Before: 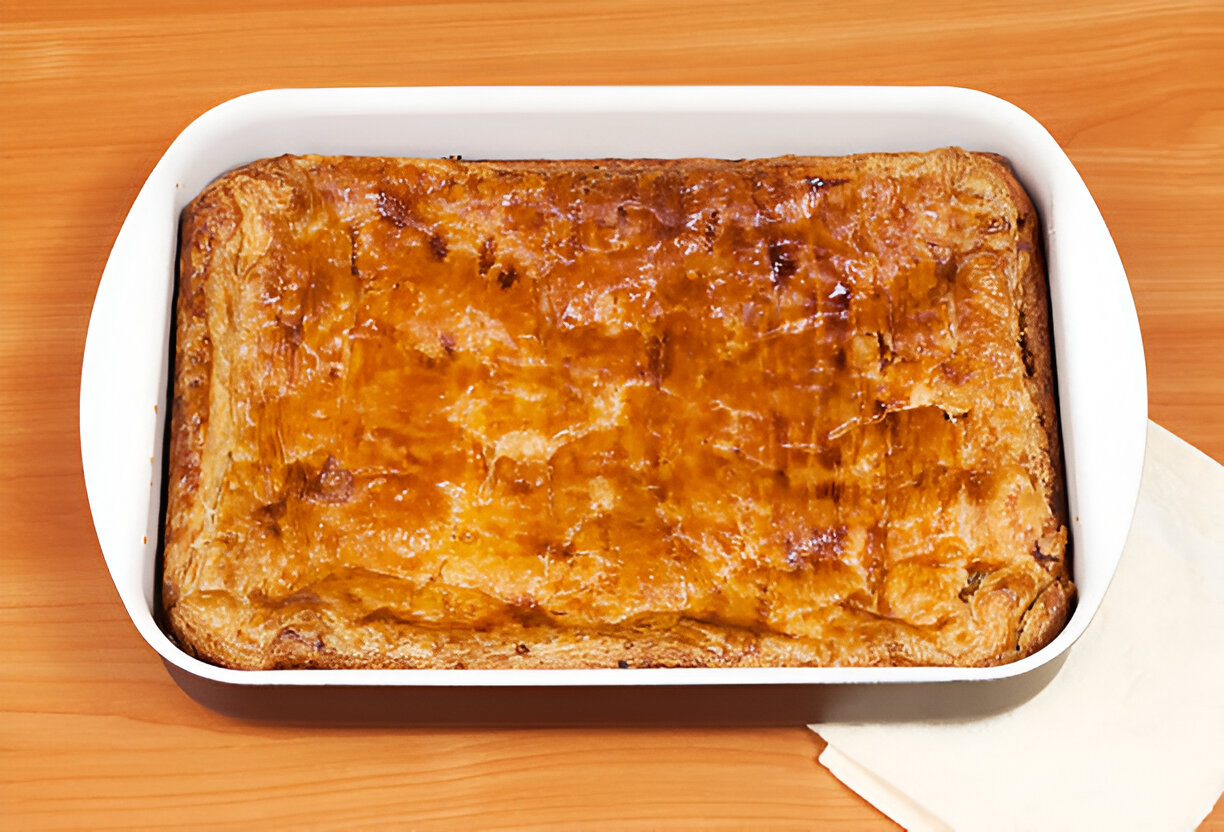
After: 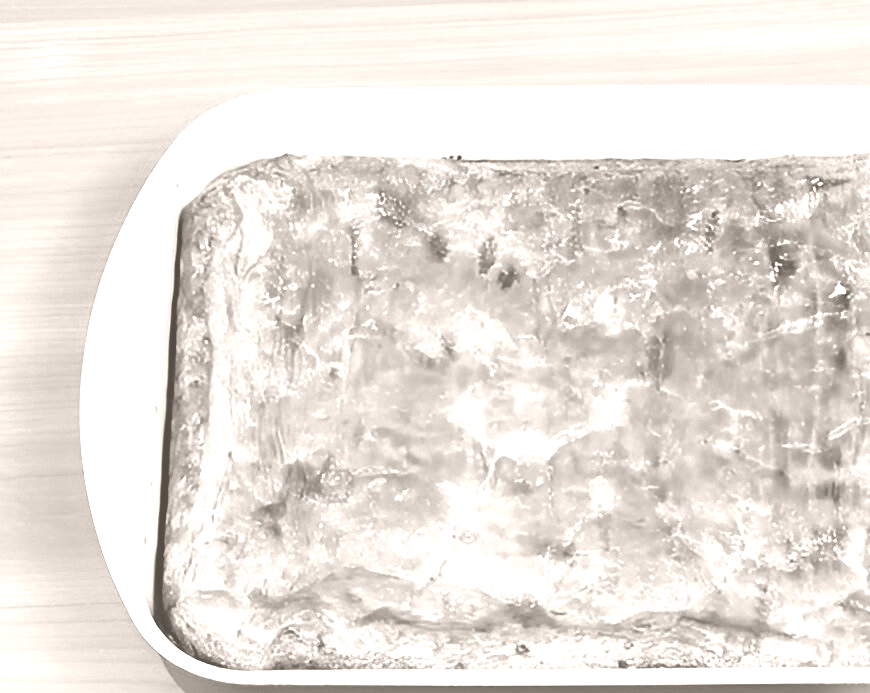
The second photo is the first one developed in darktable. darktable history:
crop: right 28.885%, bottom 16.626%
colorize: hue 34.49°, saturation 35.33%, source mix 100%, lightness 55%, version 1
